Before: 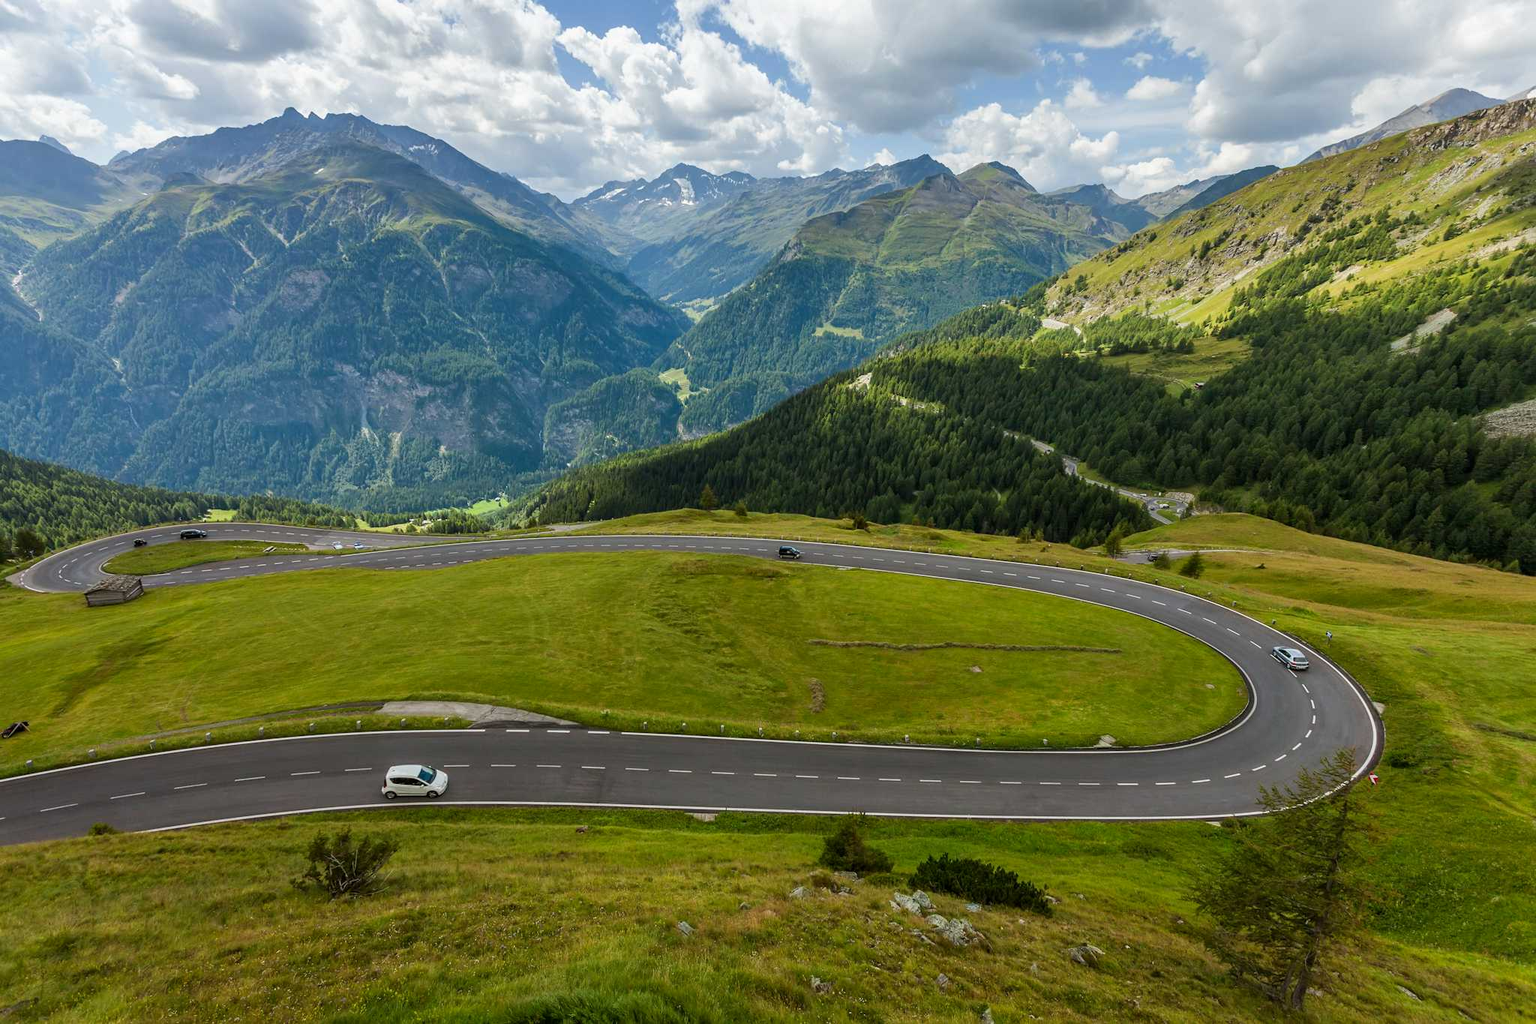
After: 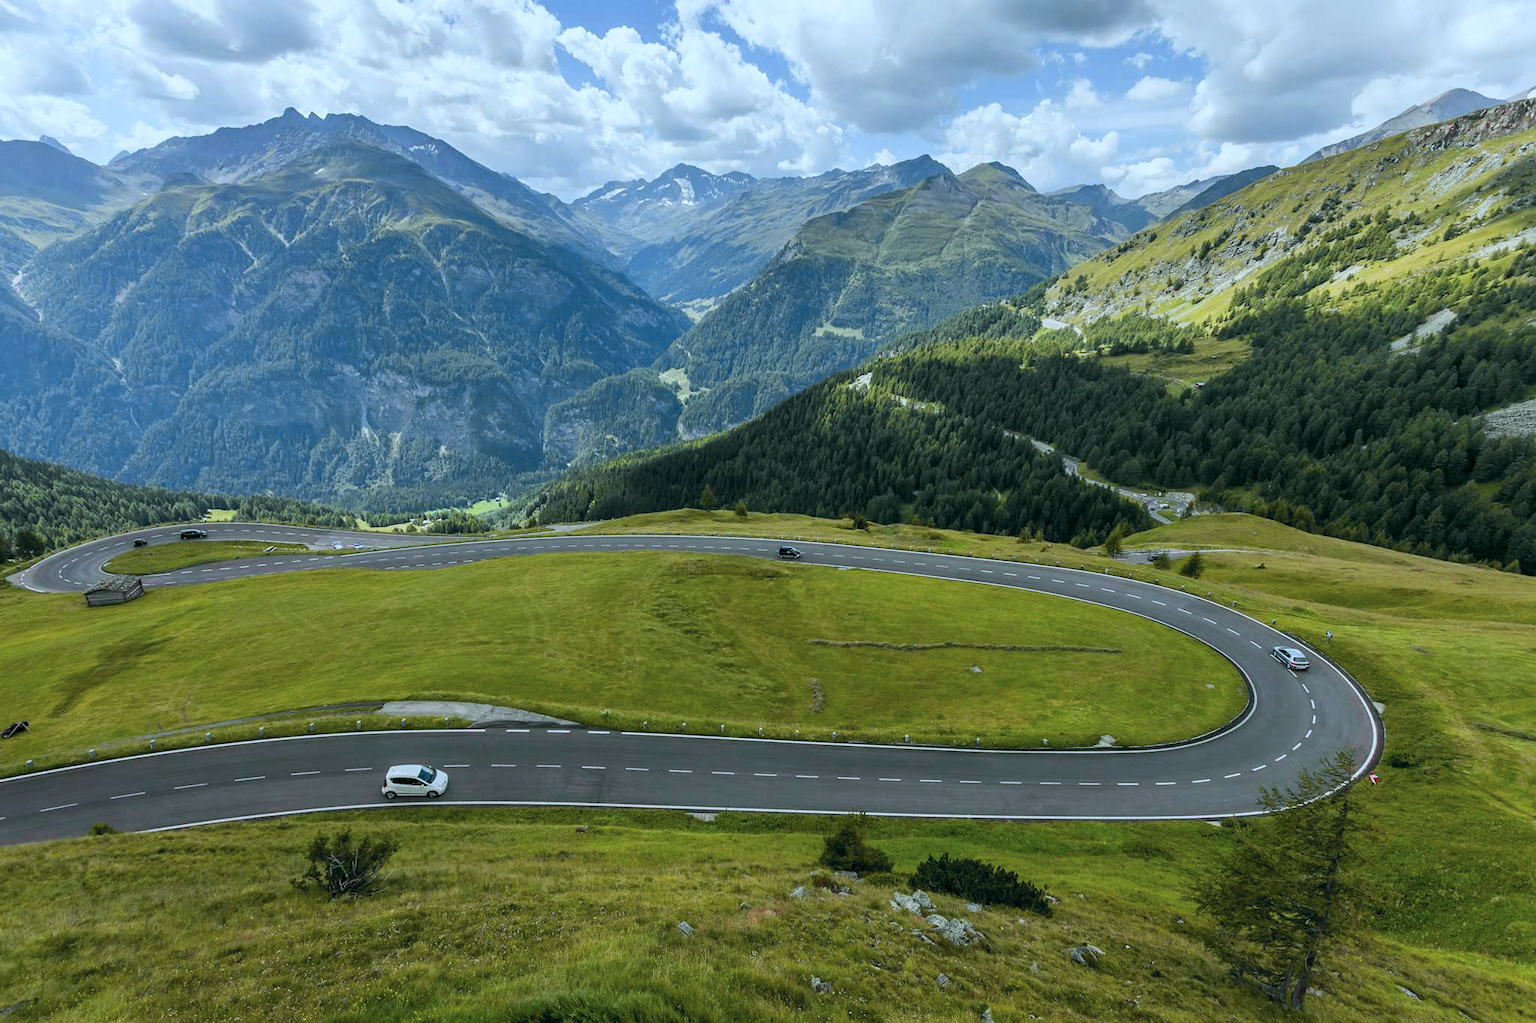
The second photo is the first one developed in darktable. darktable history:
tone curve: curves: ch0 [(0, 0) (0.822, 0.825) (0.994, 0.955)]; ch1 [(0, 0) (0.226, 0.261) (0.383, 0.397) (0.46, 0.46) (0.498, 0.479) (0.524, 0.523) (0.578, 0.575) (1, 1)]; ch2 [(0, 0) (0.438, 0.456) (0.5, 0.498) (0.547, 0.515) (0.597, 0.58) (0.629, 0.603) (1, 1)], color space Lab, independent channels, preserve colors none
white balance: red 0.948, green 1.02, blue 1.176
